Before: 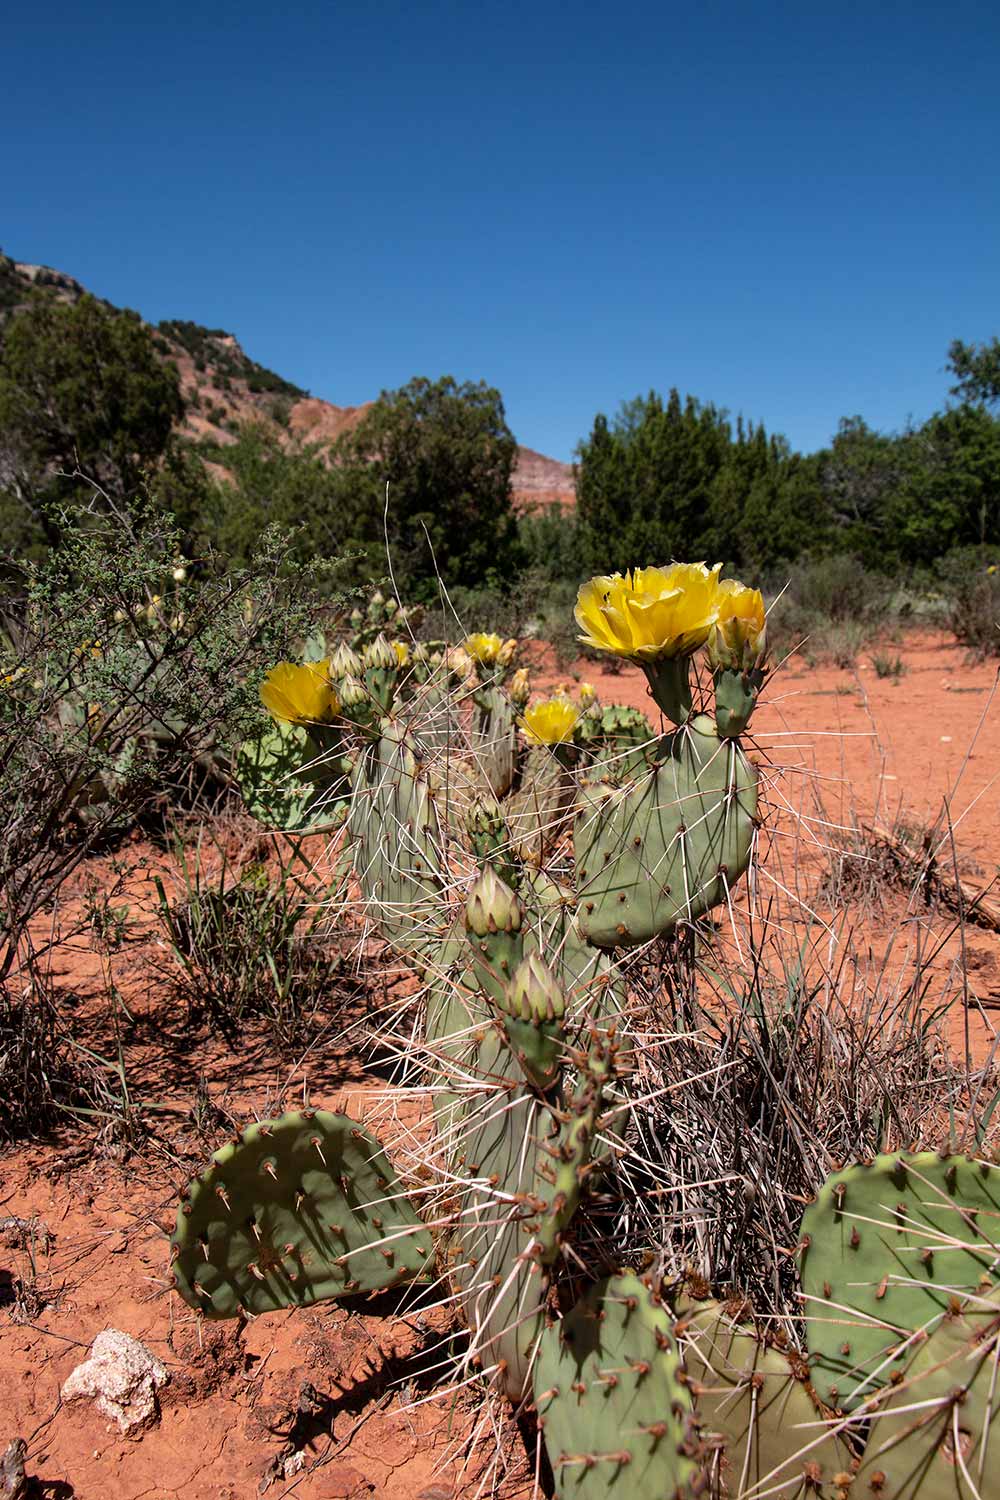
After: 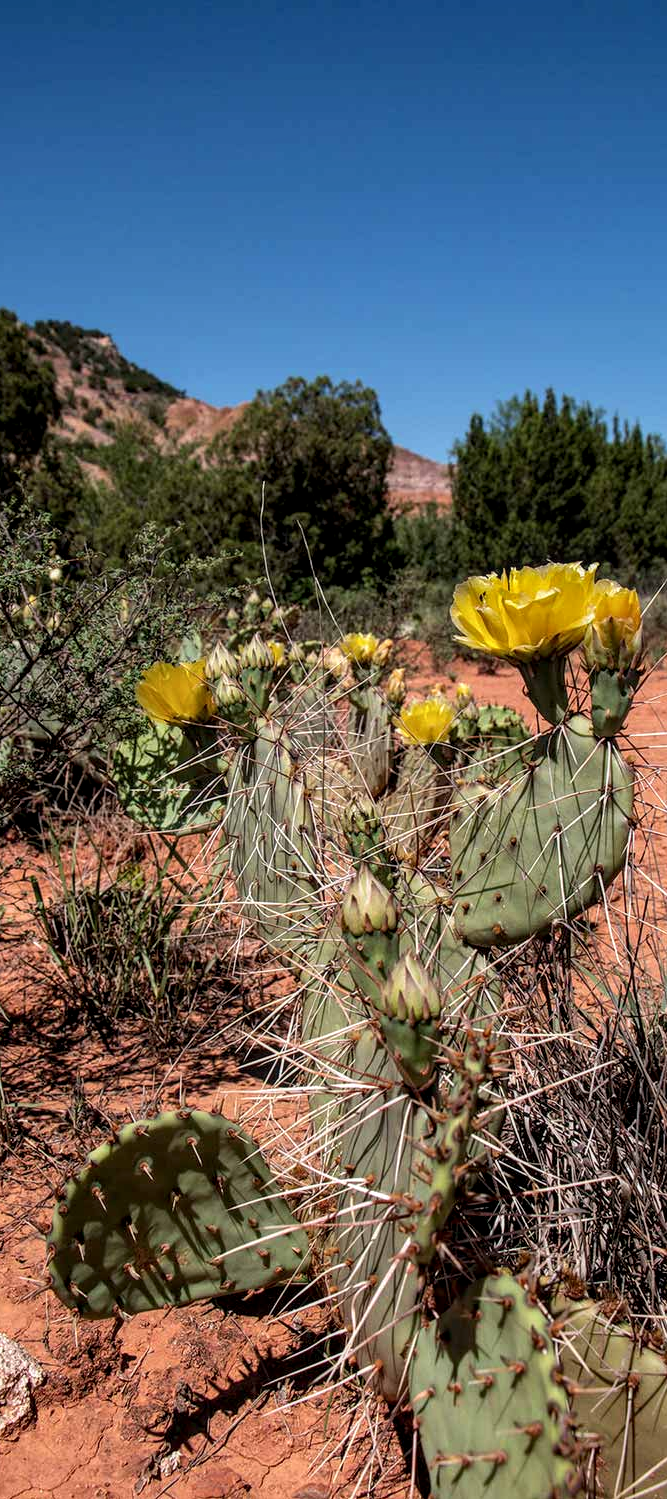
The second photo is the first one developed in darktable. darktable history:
local contrast: detail 130%
crop and rotate: left 12.464%, right 20.738%
